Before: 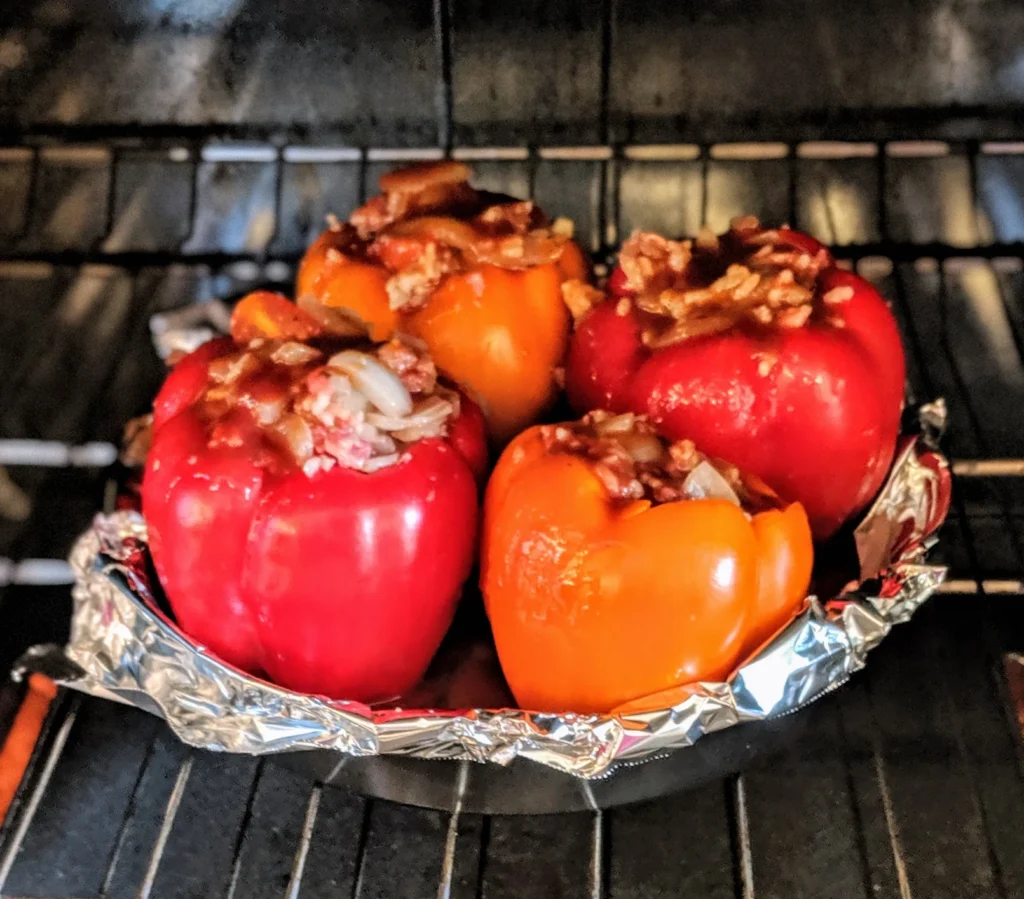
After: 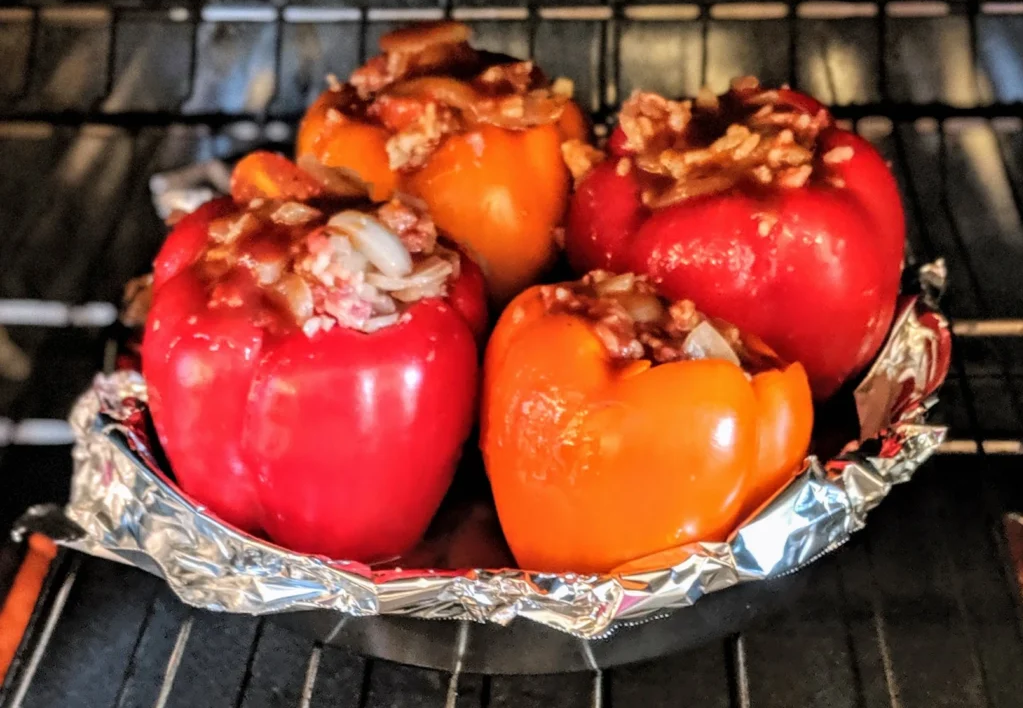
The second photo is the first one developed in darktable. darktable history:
crop and rotate: top 15.723%, bottom 5.414%
